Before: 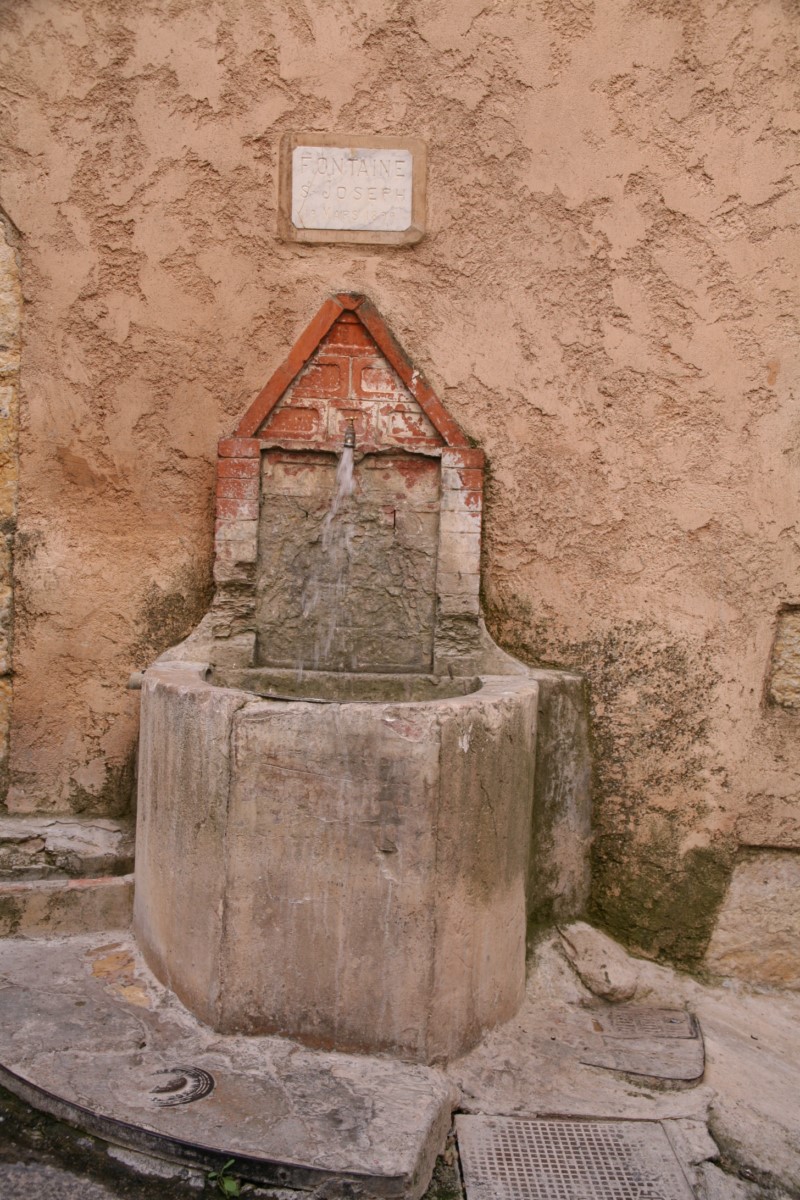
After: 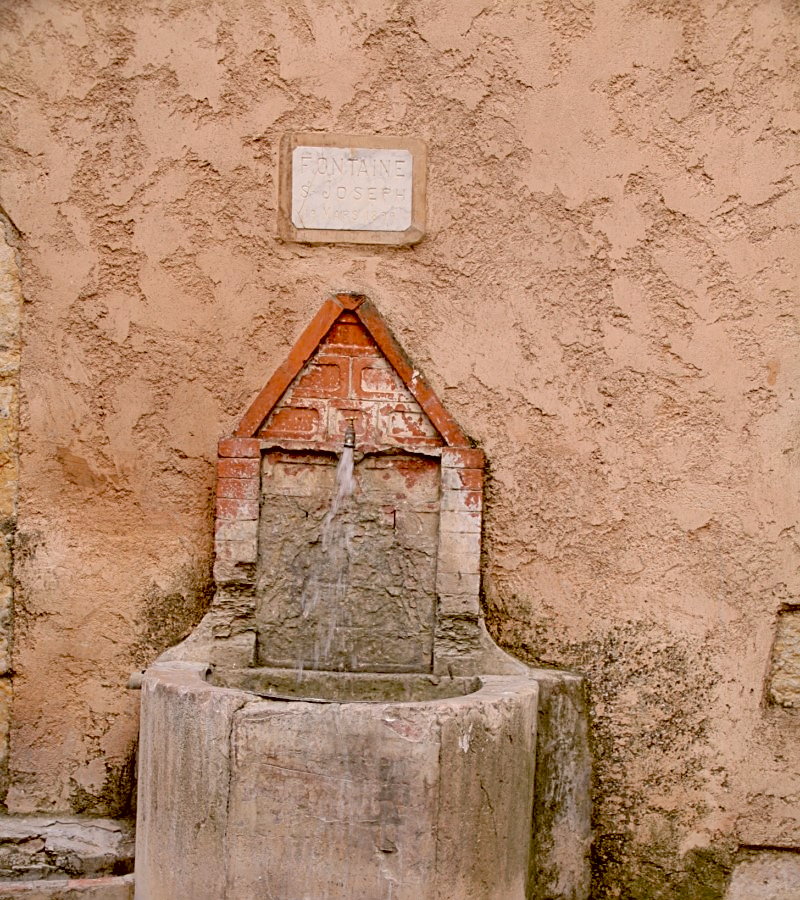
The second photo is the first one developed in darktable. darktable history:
sharpen: on, module defaults
crop: bottom 24.988%
contrast brightness saturation: brightness 0.15
exposure: black level correction 0.029, exposure -0.073 EV, compensate highlight preservation false
